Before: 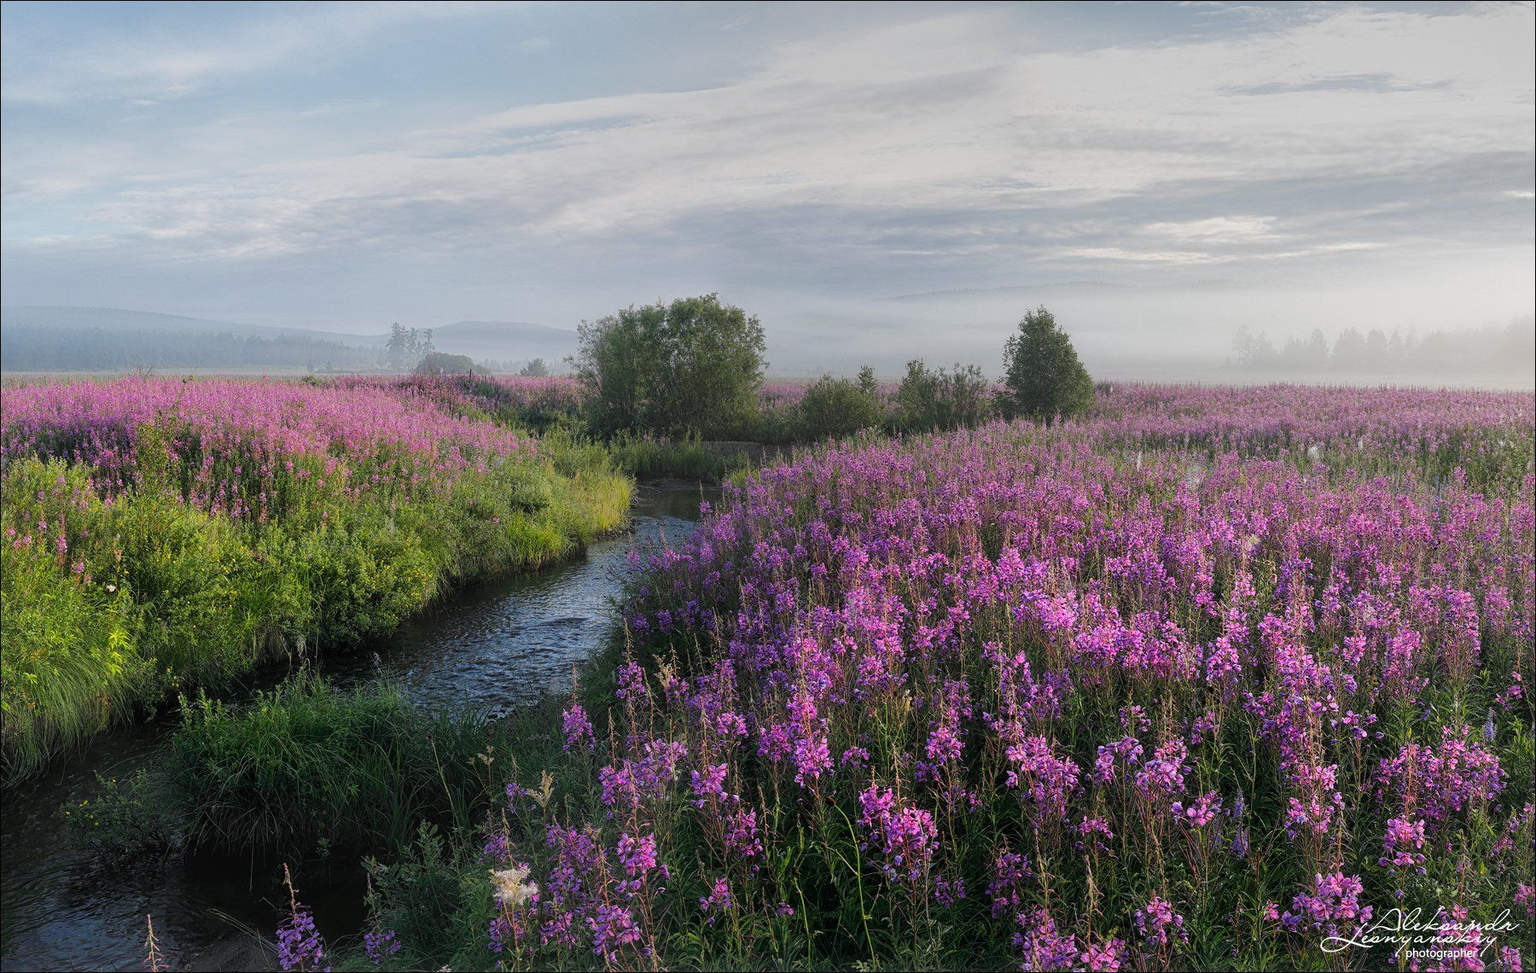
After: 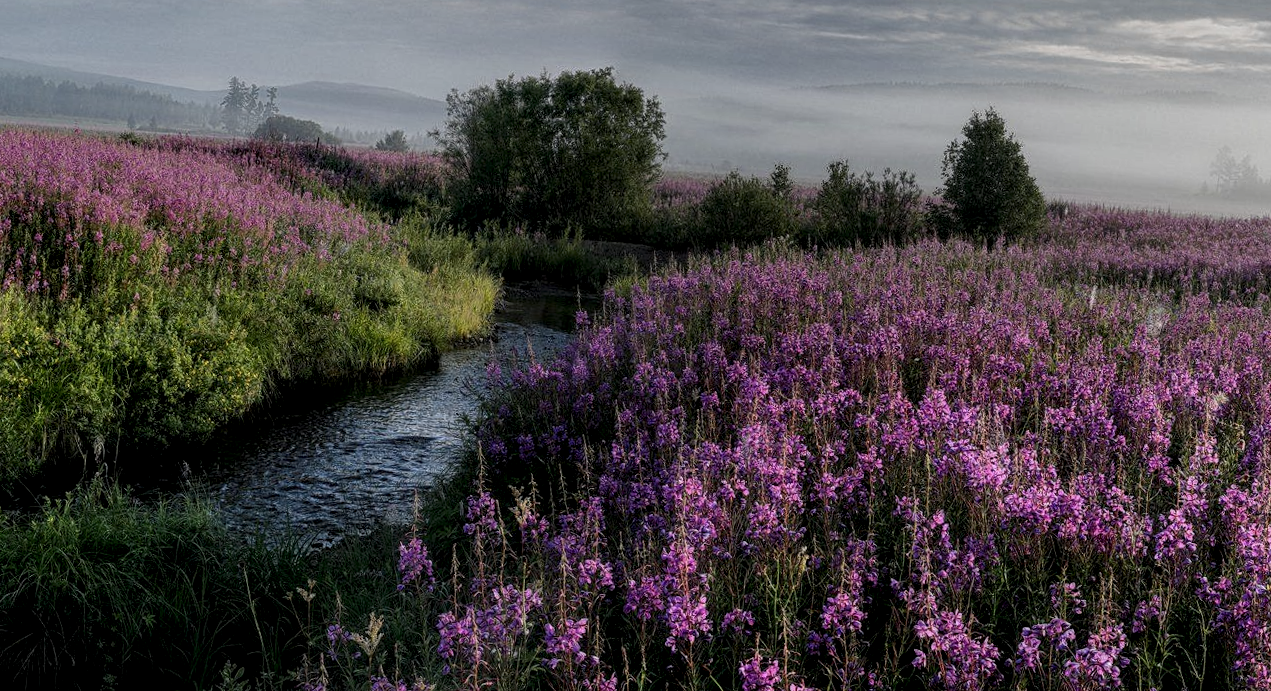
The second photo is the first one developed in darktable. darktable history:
shadows and highlights: radius 329.96, shadows 53.46, highlights -98.87, compress 94.25%, soften with gaussian
local contrast: highlights 65%, shadows 54%, detail 168%, midtone range 0.51
exposure: exposure -0.904 EV, compensate highlight preservation false
crop and rotate: angle -3.81°, left 9.773%, top 21.249%, right 12.296%, bottom 11.819%
contrast brightness saturation: contrast 0.14
